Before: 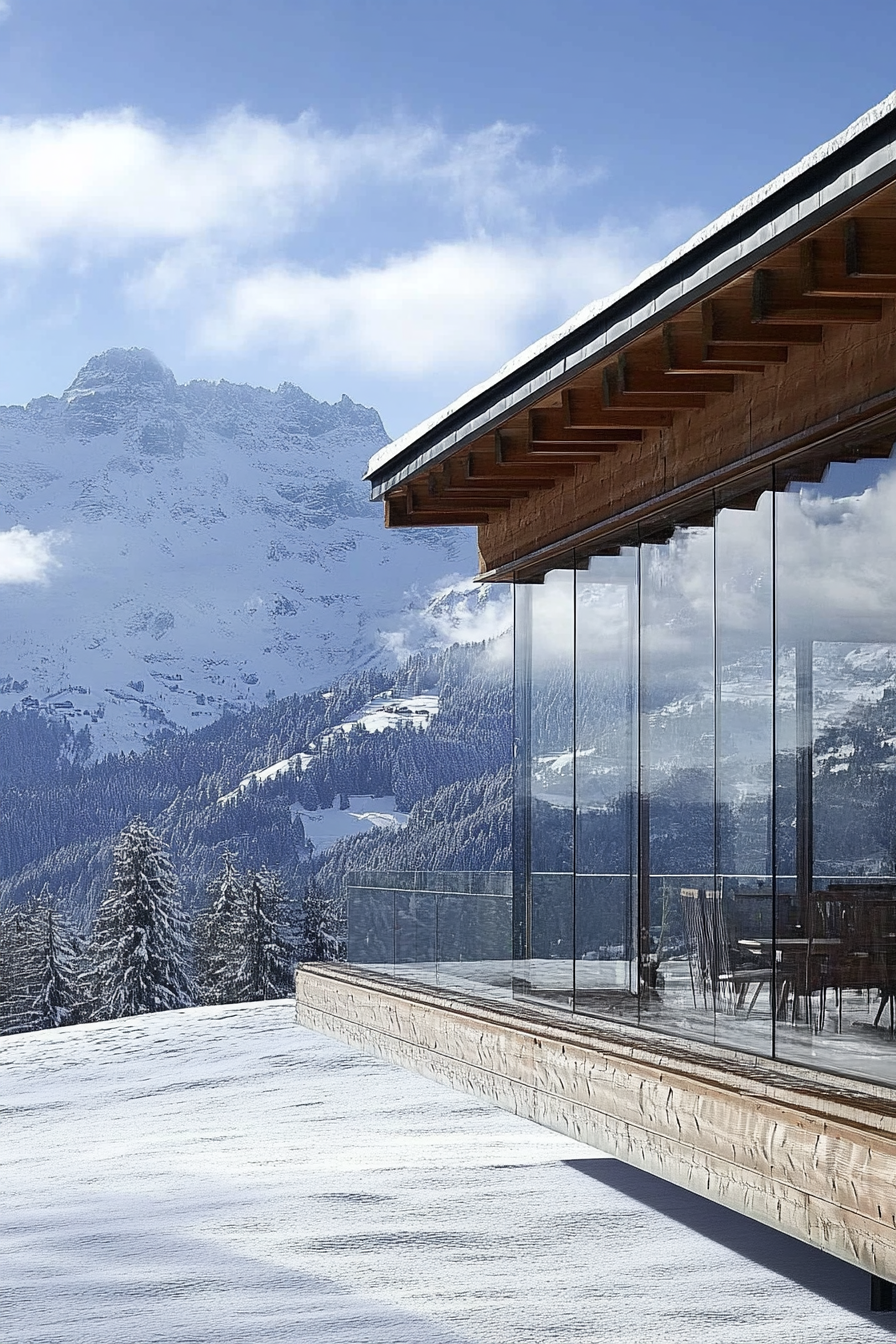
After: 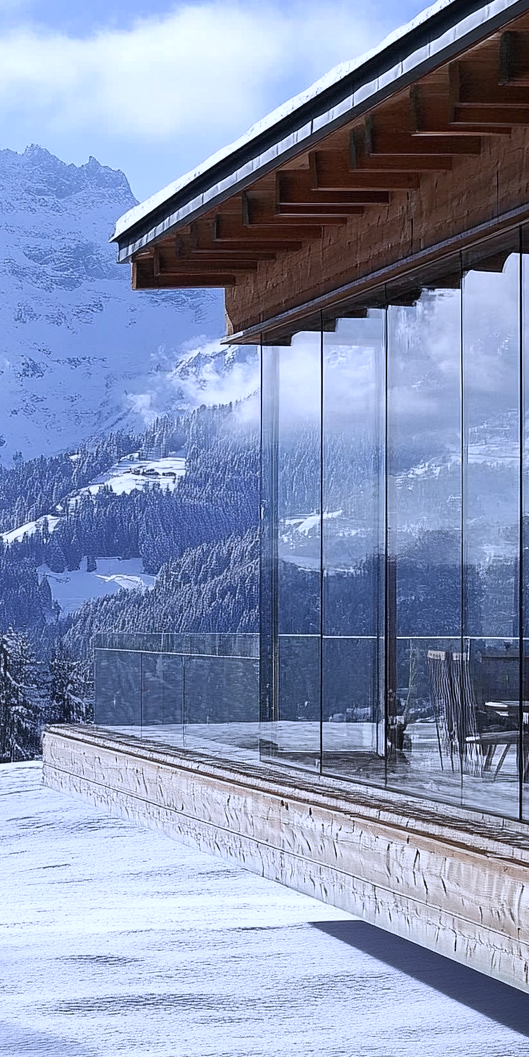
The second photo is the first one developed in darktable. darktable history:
color calibration: illuminant custom, x 0.373, y 0.388, temperature 4269.97 K
crop and rotate: left 28.256%, top 17.734%, right 12.656%, bottom 3.573%
